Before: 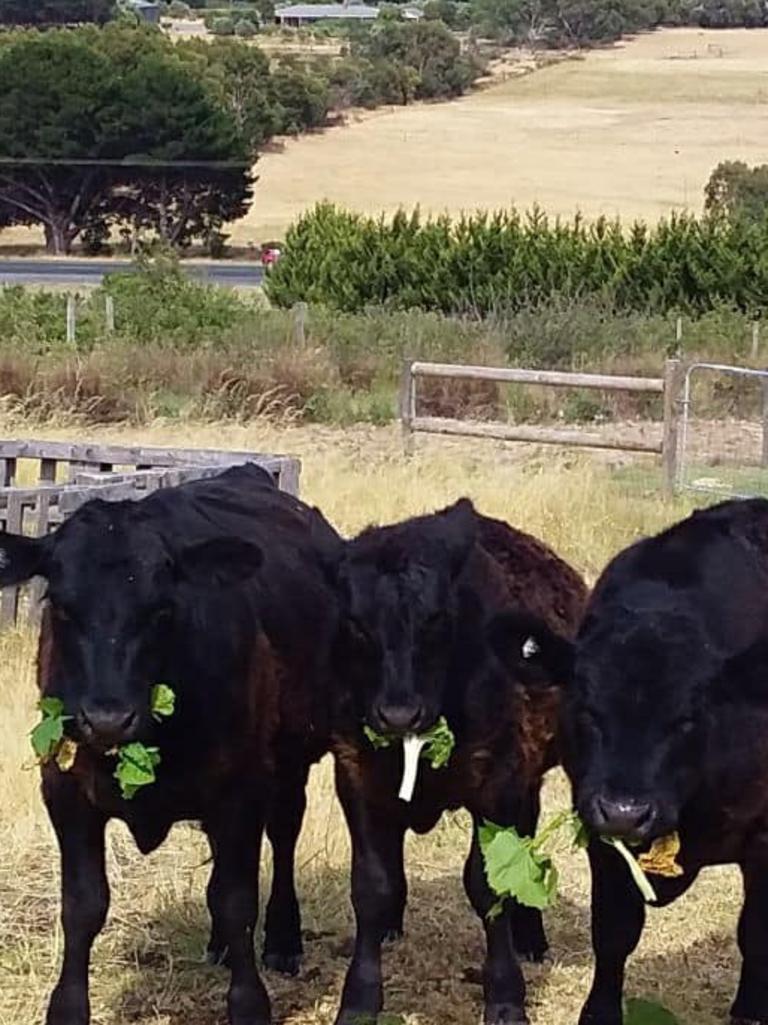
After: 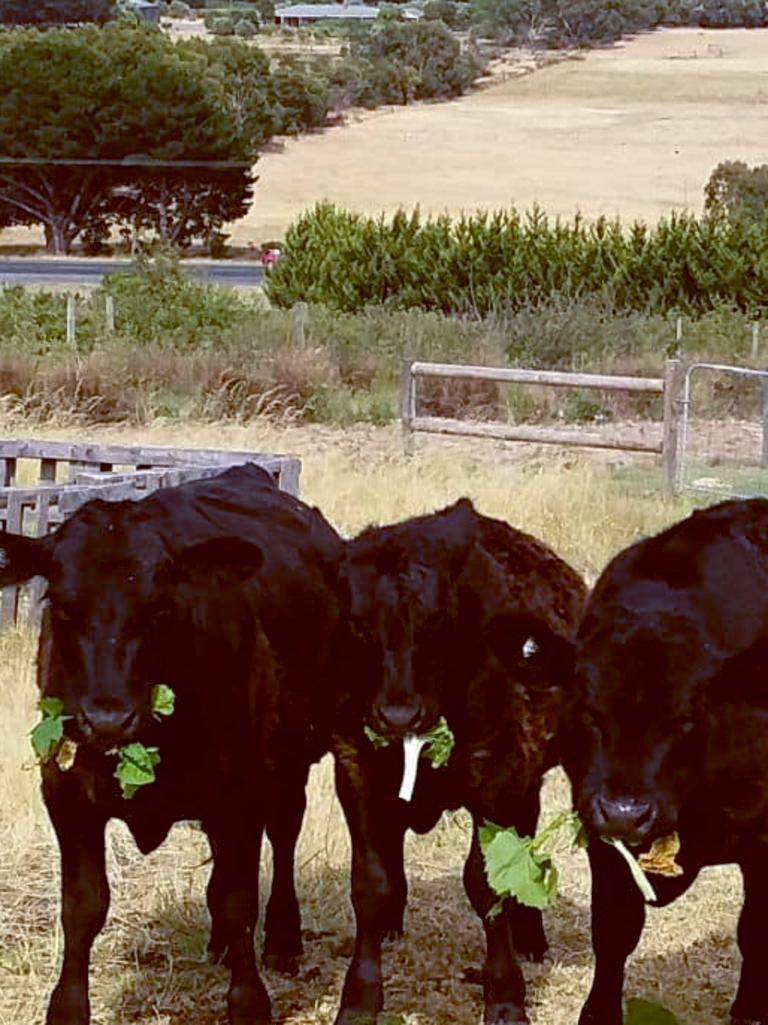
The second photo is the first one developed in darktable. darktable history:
color balance: lift [1, 1.015, 1.004, 0.985], gamma [1, 0.958, 0.971, 1.042], gain [1, 0.956, 0.977, 1.044]
